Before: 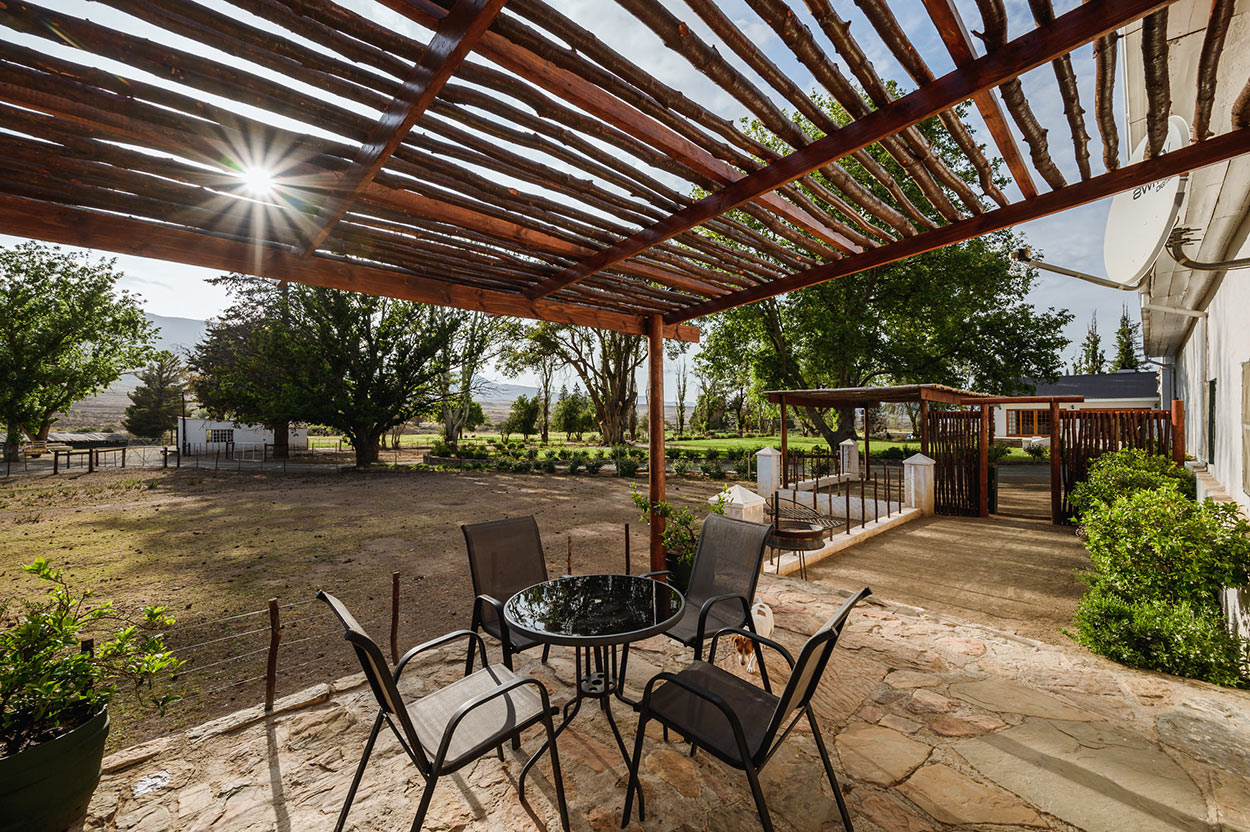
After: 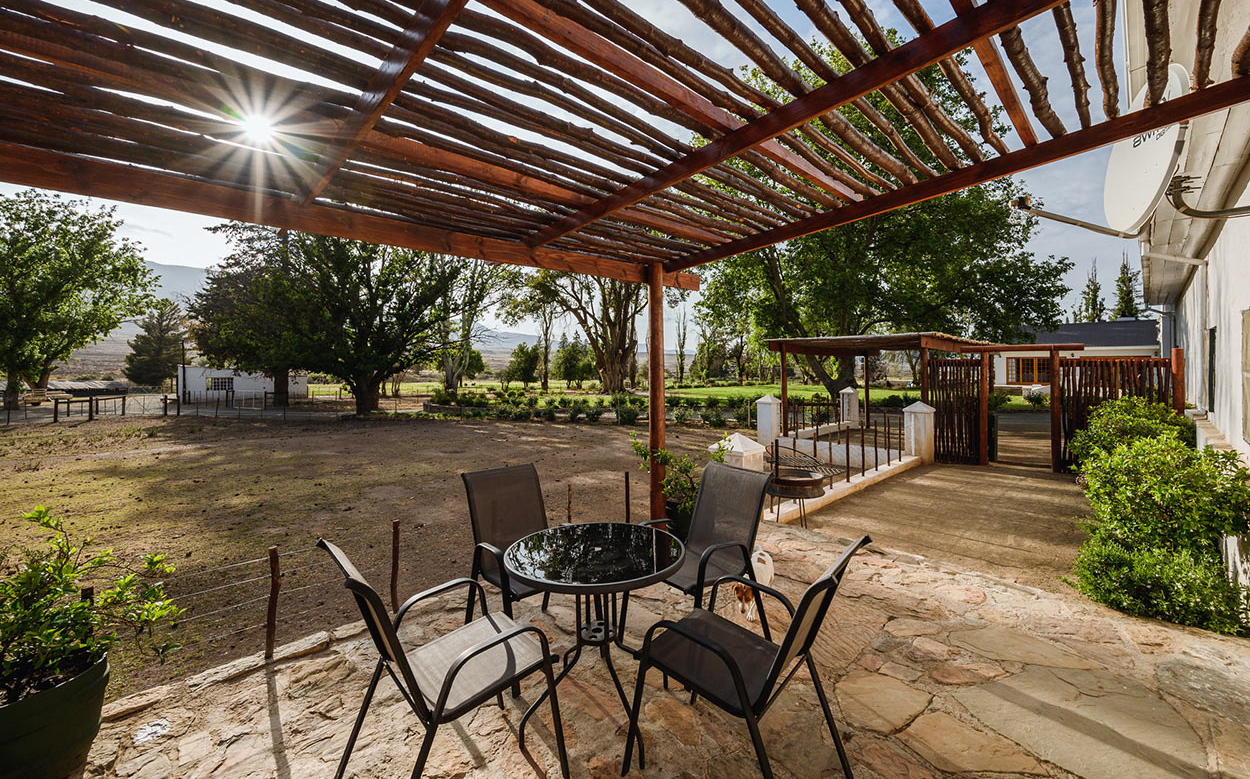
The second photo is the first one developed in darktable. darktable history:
crop and rotate: top 6.25%
